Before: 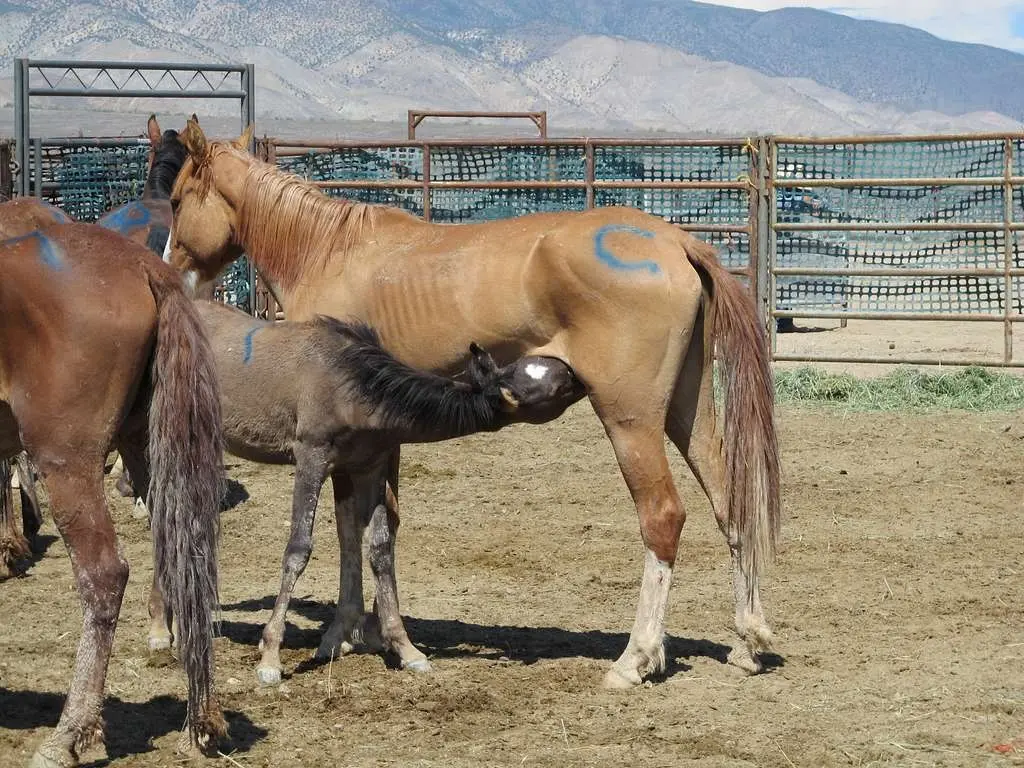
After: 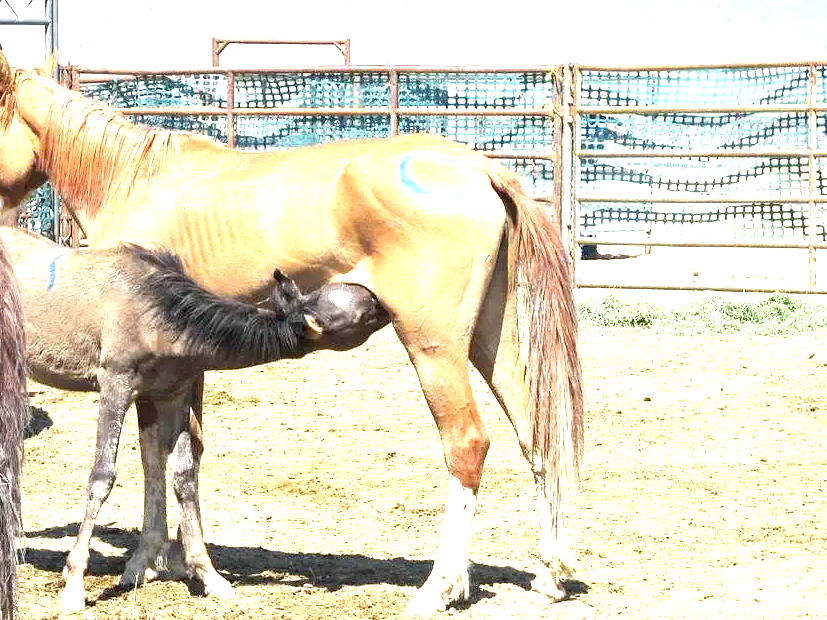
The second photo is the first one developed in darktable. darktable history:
crop: left 19.159%, top 9.58%, bottom 9.58%
exposure: black level correction 0.001, exposure 2 EV, compensate highlight preservation false
